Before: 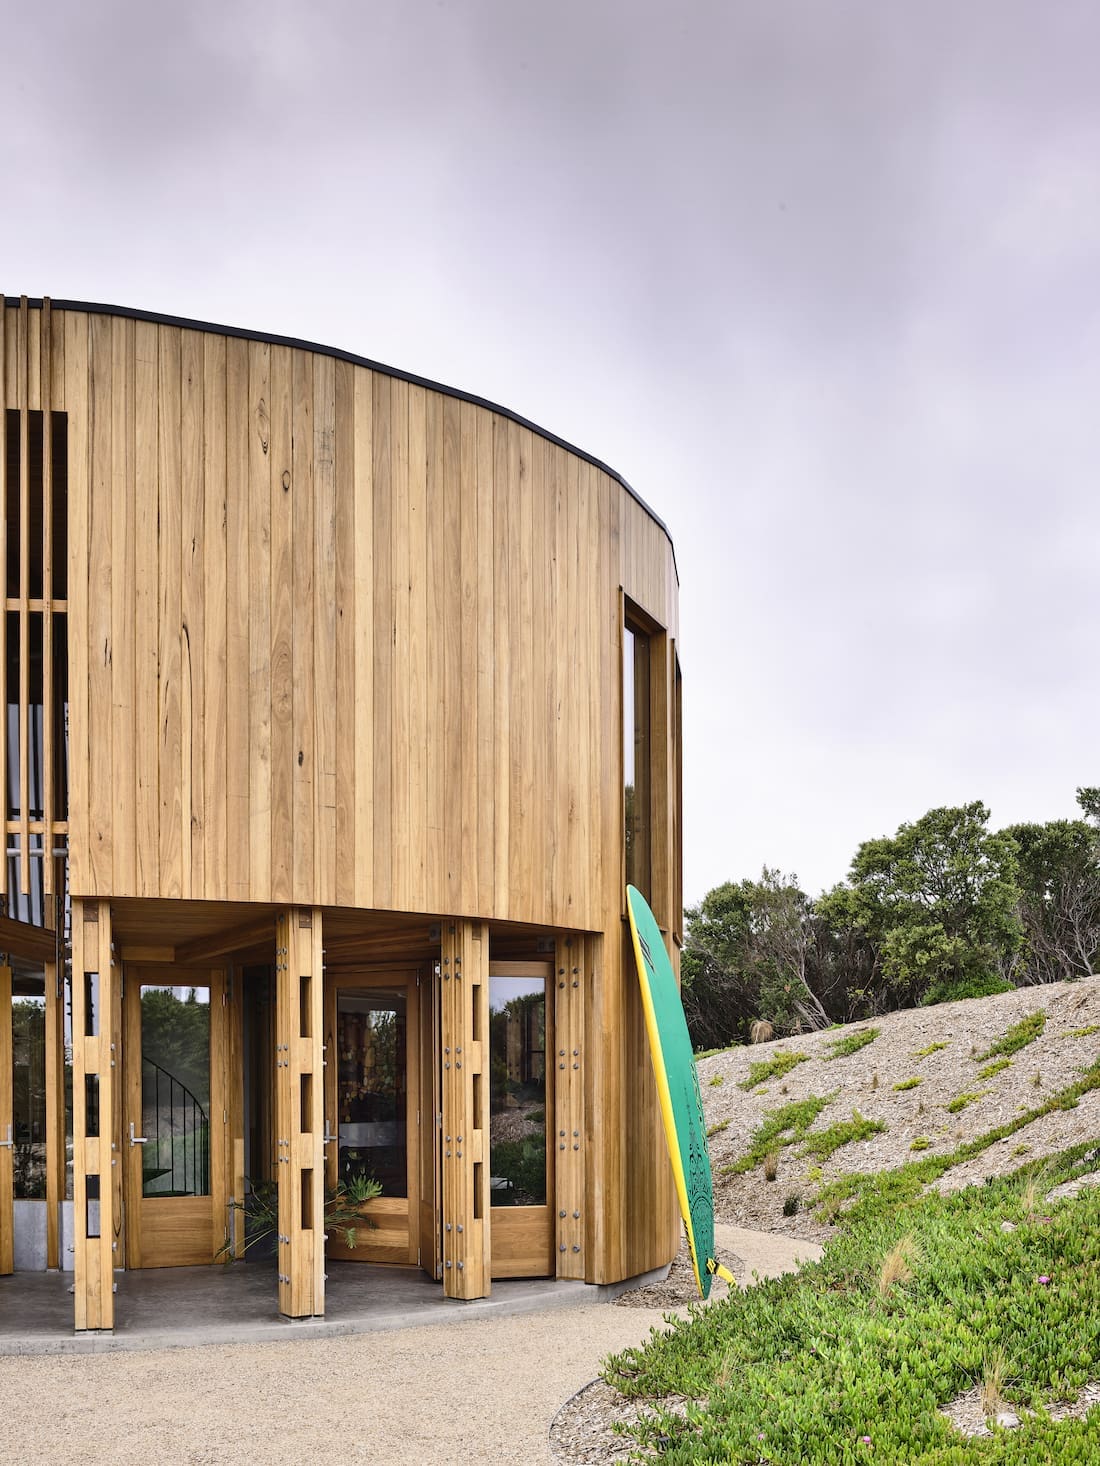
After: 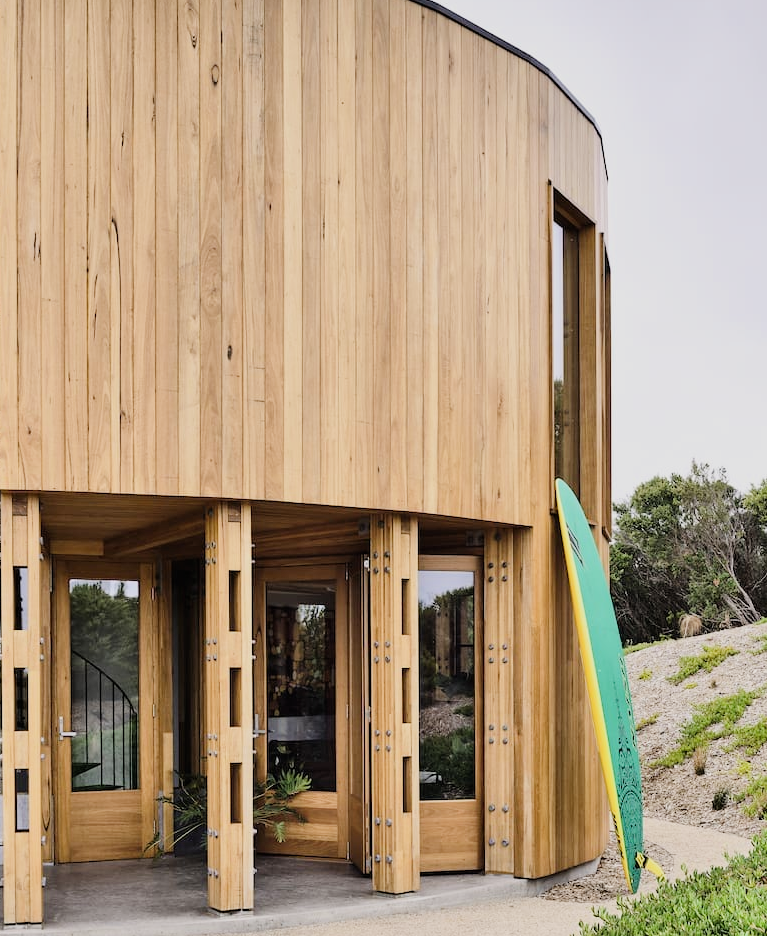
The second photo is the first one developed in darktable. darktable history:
exposure: exposure 0.495 EV, compensate highlight preservation false
crop: left 6.479%, top 27.734%, right 23.79%, bottom 8.366%
filmic rgb: black relative exposure -7.65 EV, white relative exposure 4.56 EV, hardness 3.61
